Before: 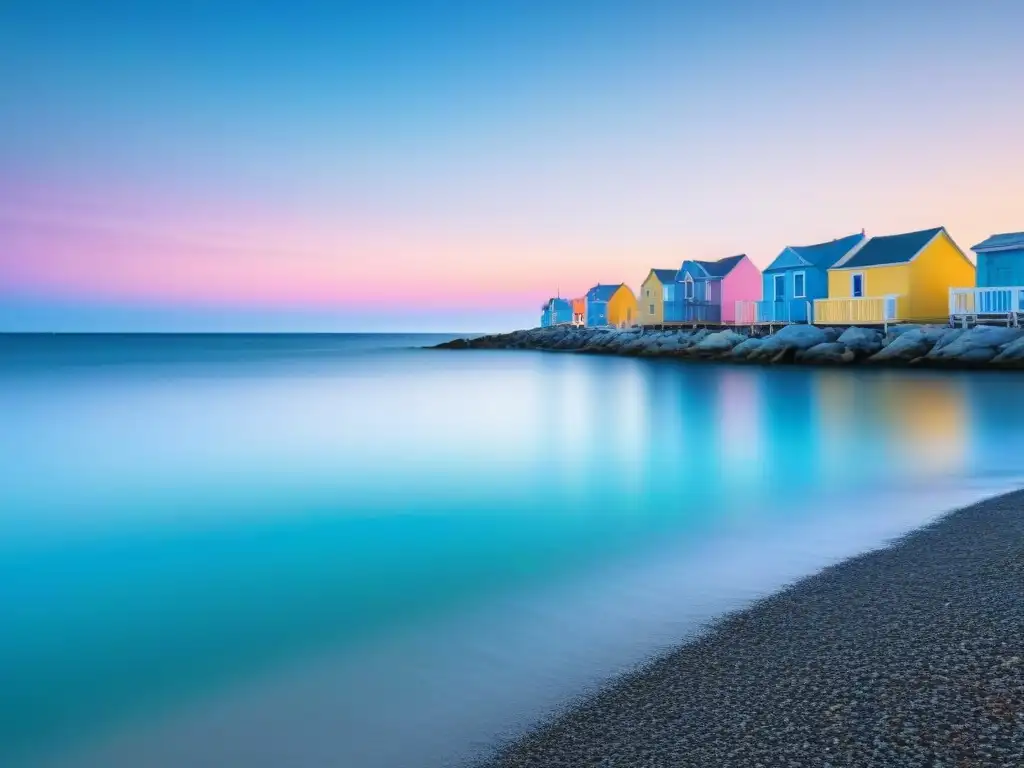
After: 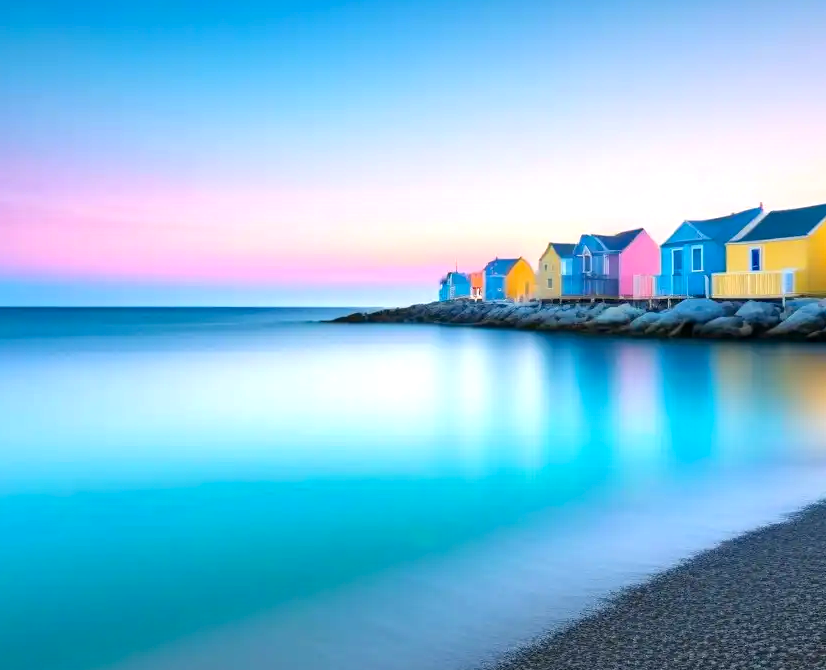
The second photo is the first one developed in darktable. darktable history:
crop: left 9.995%, top 3.47%, right 9.309%, bottom 9.258%
exposure: exposure 0.439 EV, compensate exposure bias true, compensate highlight preservation false
haze removal: compatibility mode true, adaptive false
